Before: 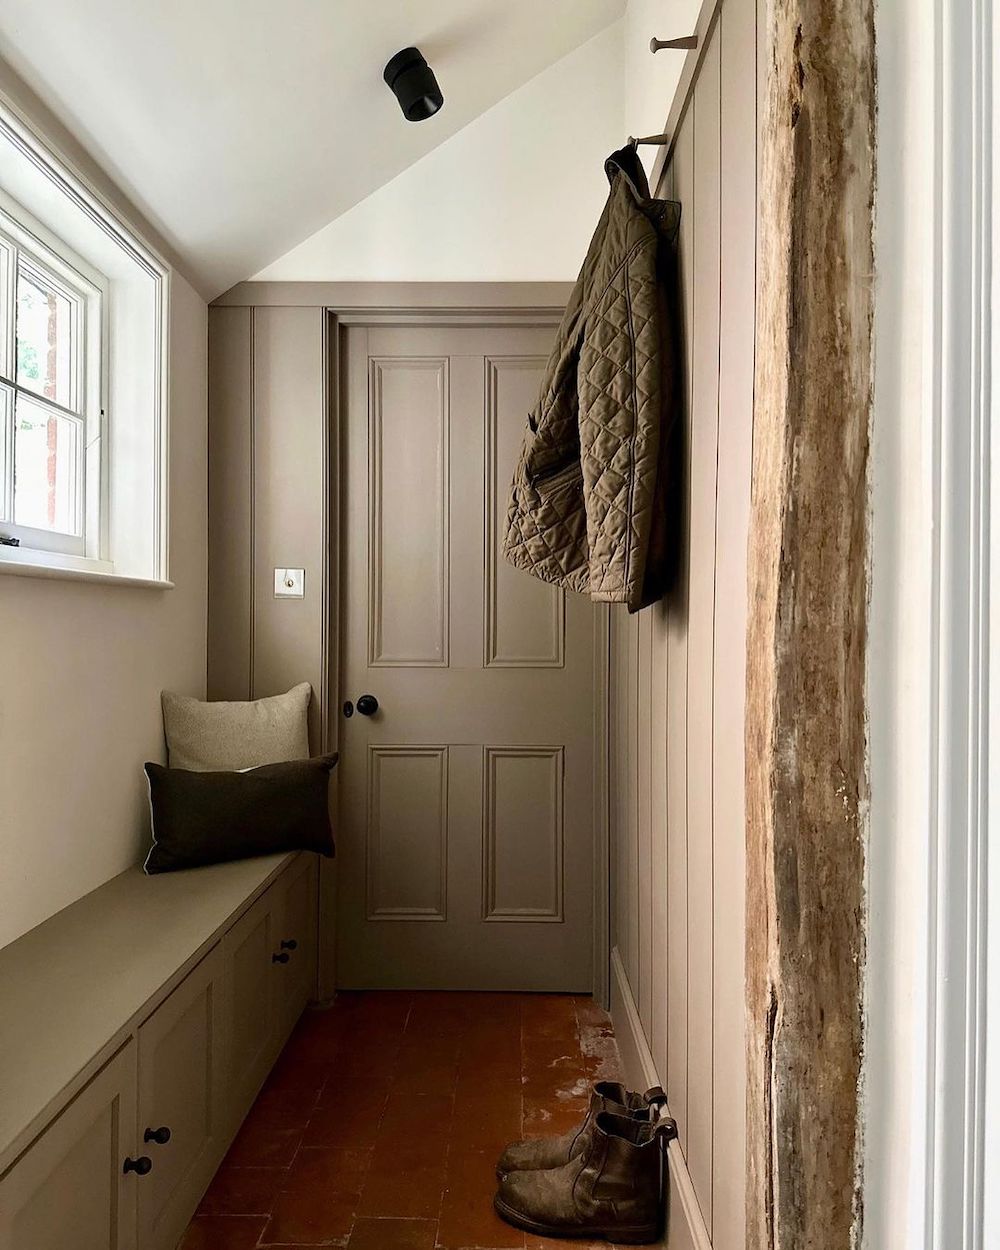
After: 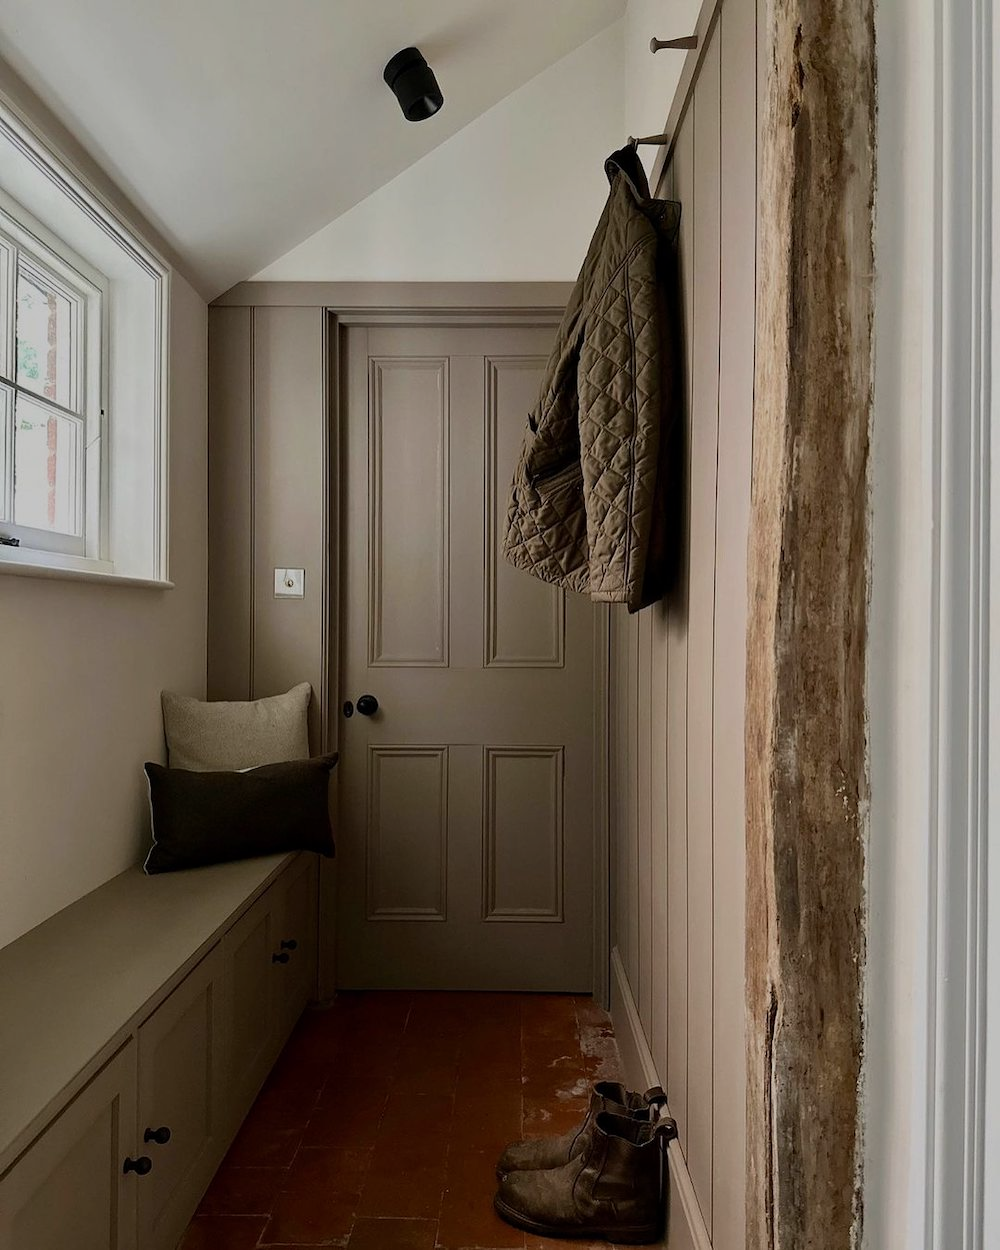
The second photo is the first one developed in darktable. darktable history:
exposure: black level correction 0, exposure -0.8 EV, compensate exposure bias true, compensate highlight preservation false
